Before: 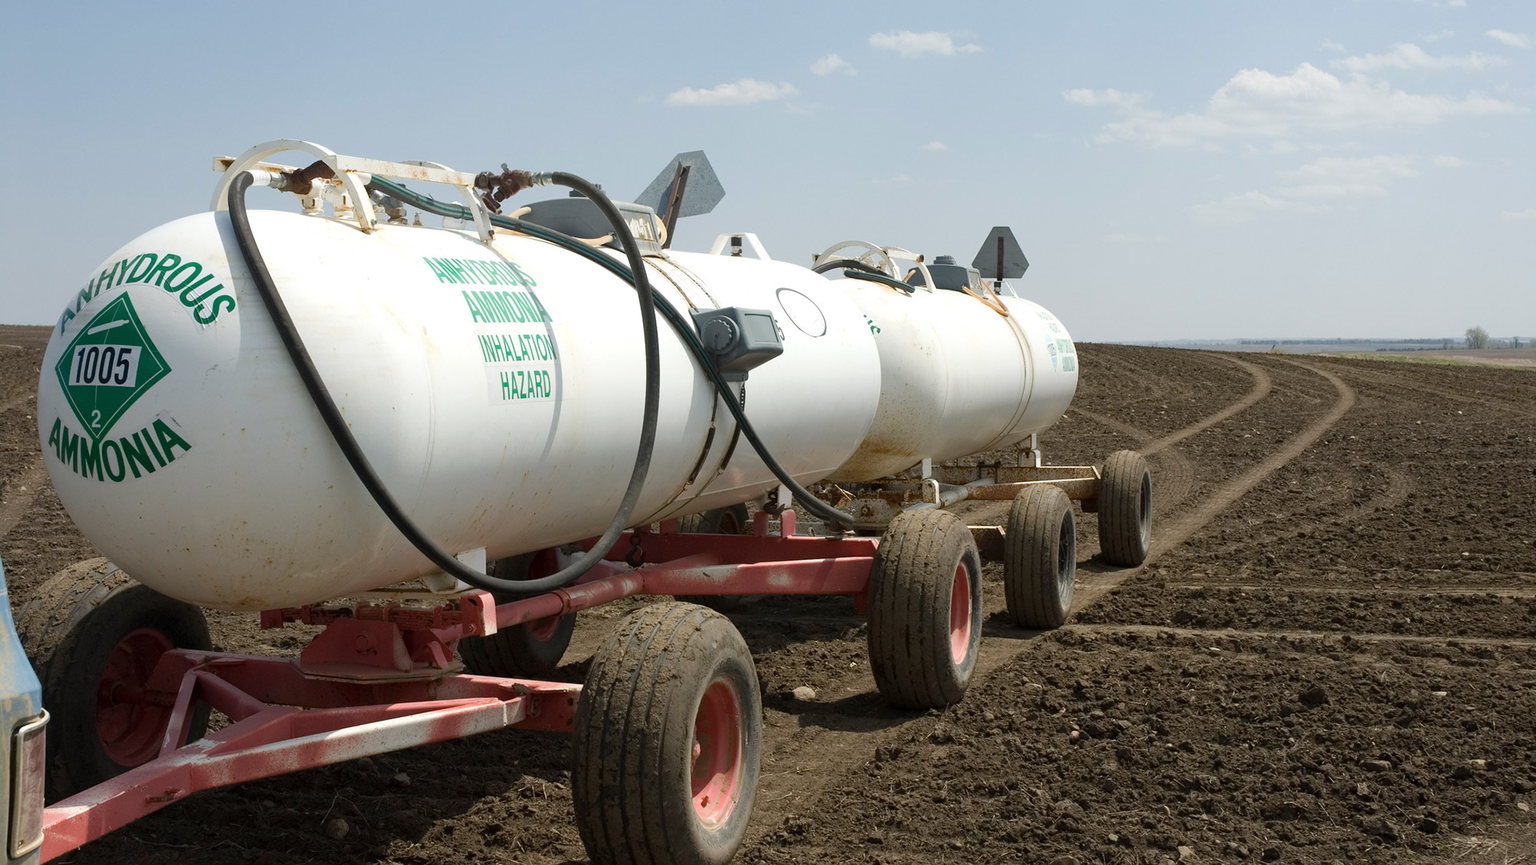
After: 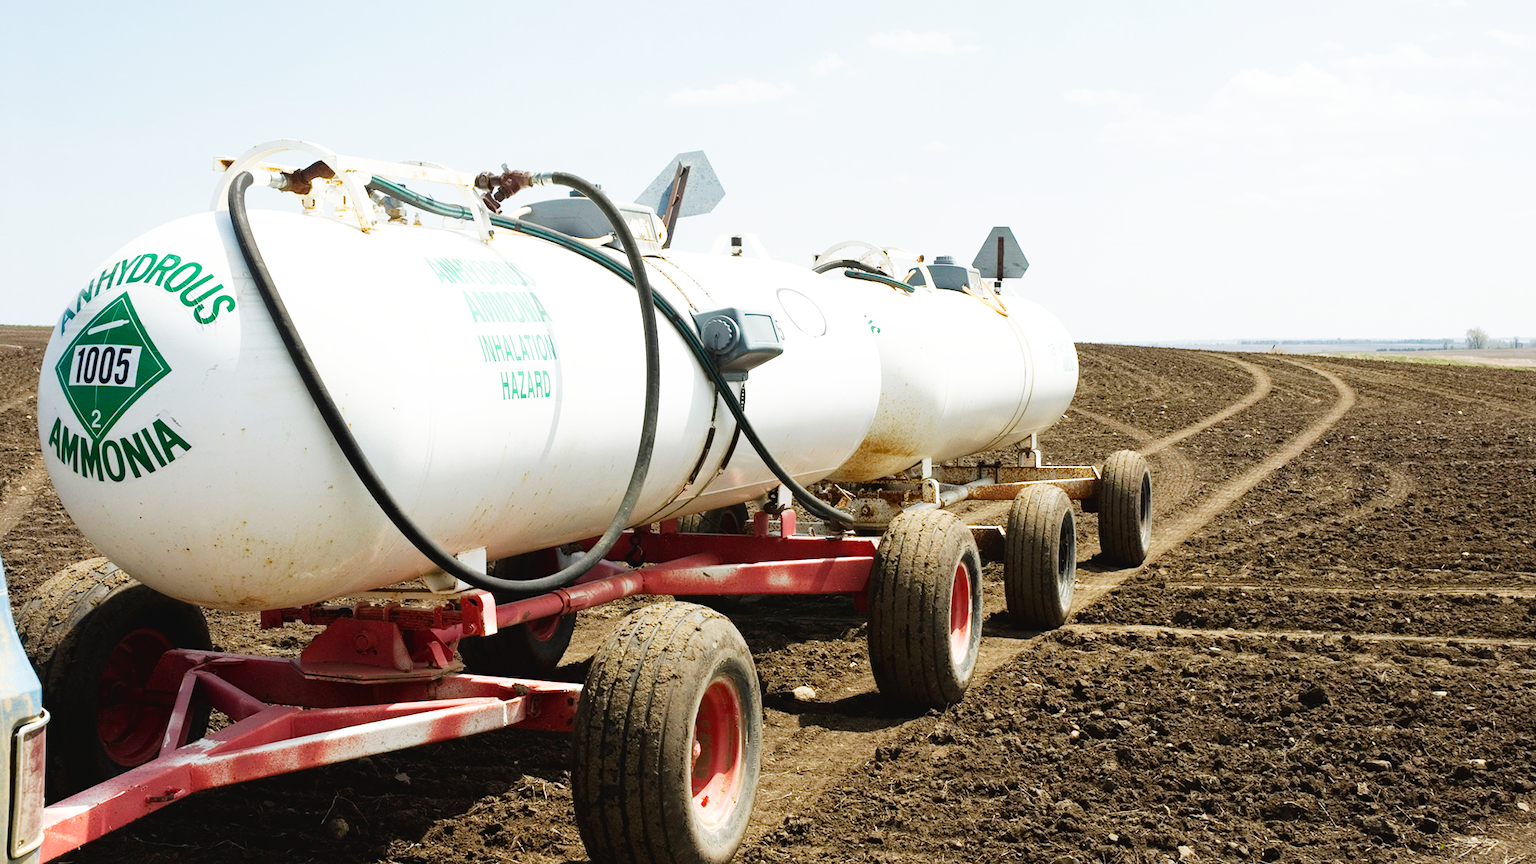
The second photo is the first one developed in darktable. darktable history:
base curve: curves: ch0 [(0, 0) (0.007, 0.004) (0.027, 0.03) (0.046, 0.07) (0.207, 0.54) (0.442, 0.872) (0.673, 0.972) (1, 1)], preserve colors none
tone curve: curves: ch0 [(0, 0) (0.003, 0.032) (0.011, 0.034) (0.025, 0.039) (0.044, 0.055) (0.069, 0.078) (0.1, 0.111) (0.136, 0.147) (0.177, 0.191) (0.224, 0.238) (0.277, 0.291) (0.335, 0.35) (0.399, 0.41) (0.468, 0.48) (0.543, 0.547) (0.623, 0.621) (0.709, 0.699) (0.801, 0.789) (0.898, 0.884) (1, 1)], color space Lab, independent channels
